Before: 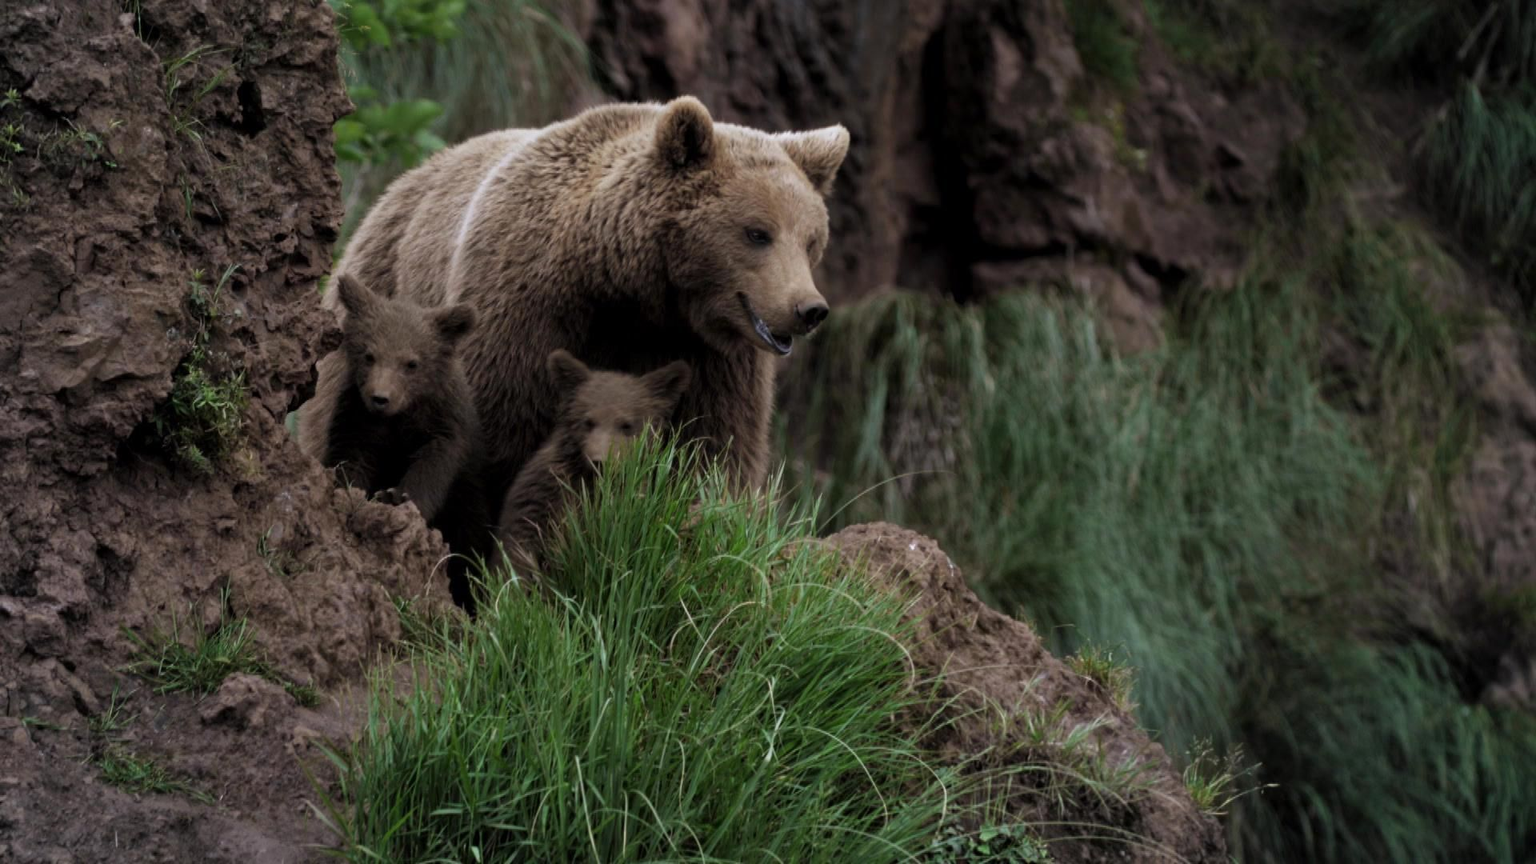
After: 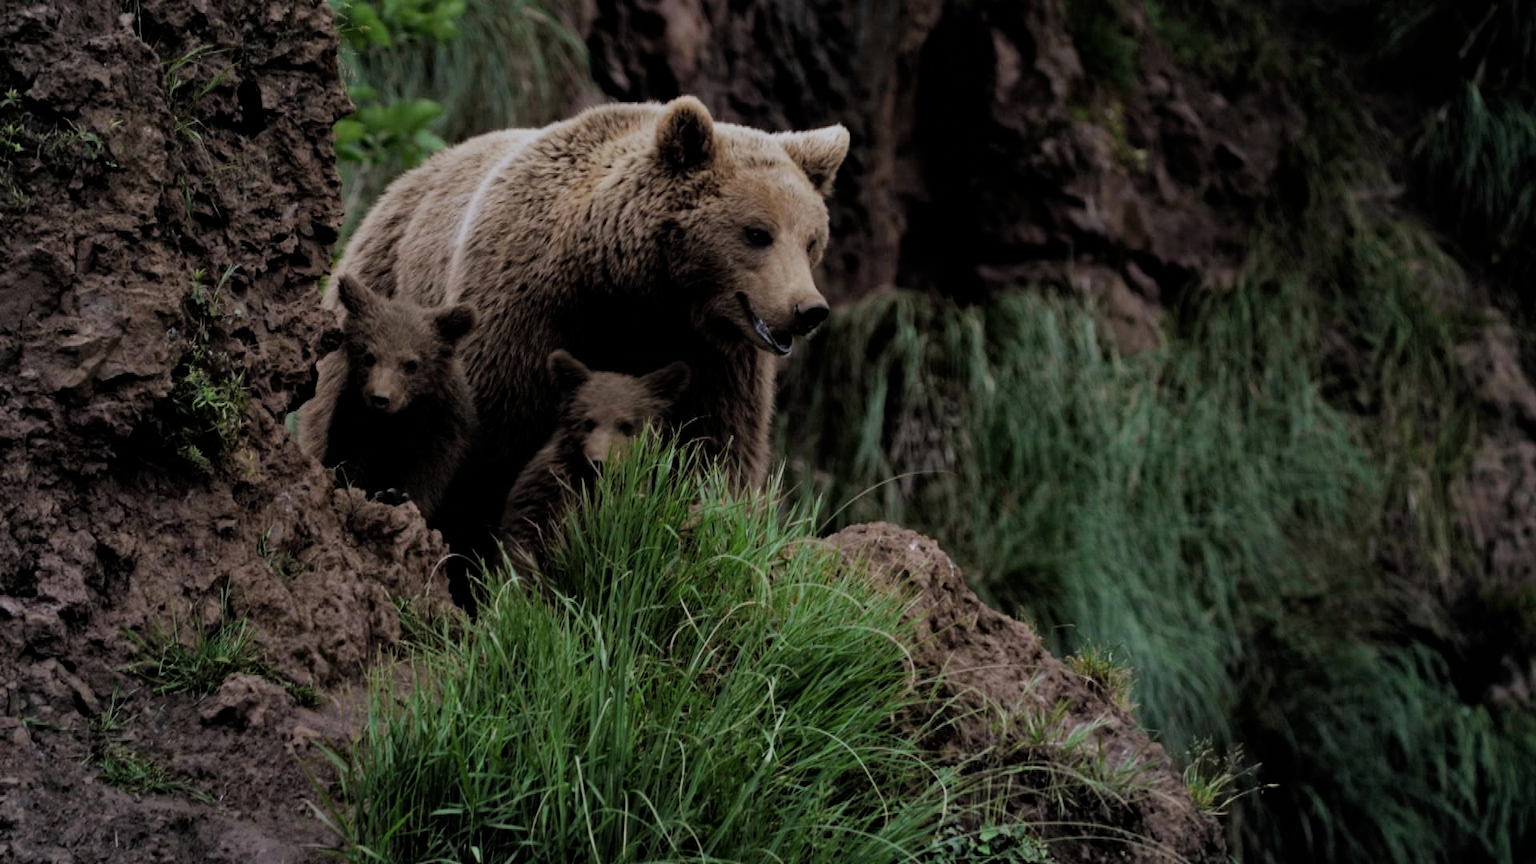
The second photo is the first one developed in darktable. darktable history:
filmic rgb: black relative exposure -6.82 EV, white relative exposure 5.89 EV, hardness 2.71
haze removal: compatibility mode true, adaptive false
